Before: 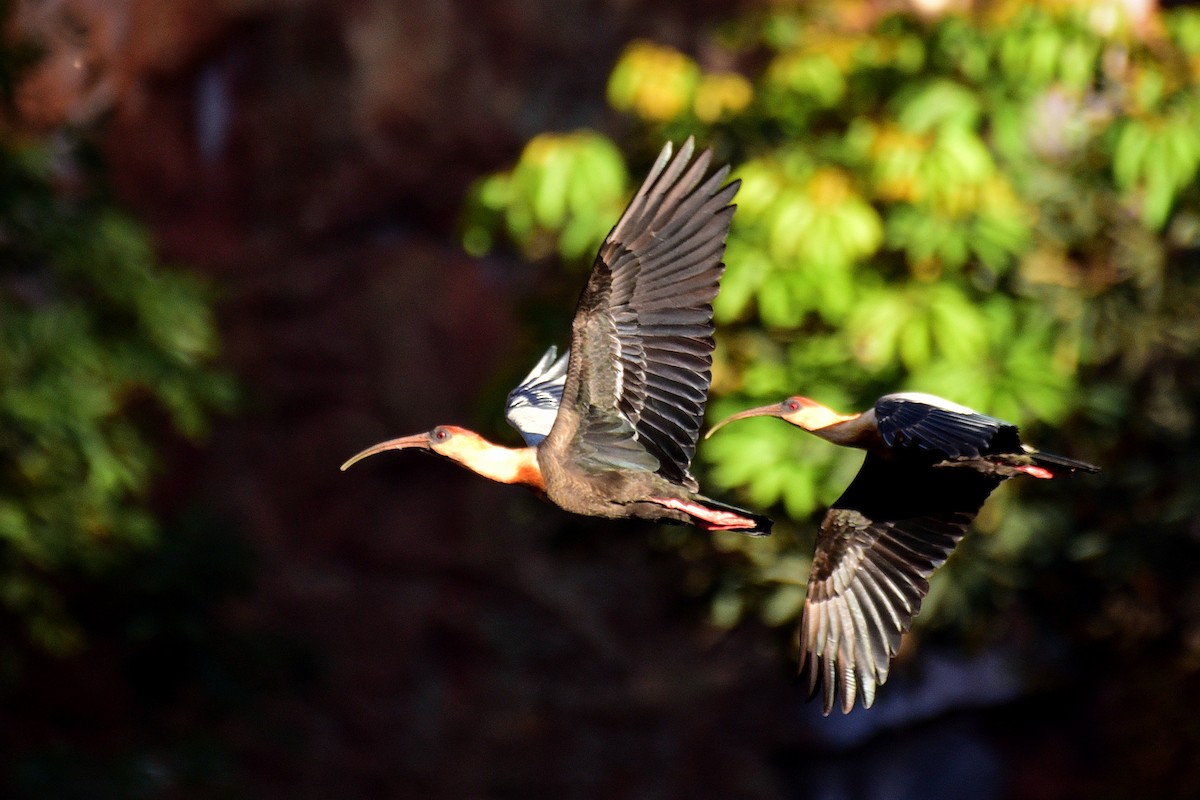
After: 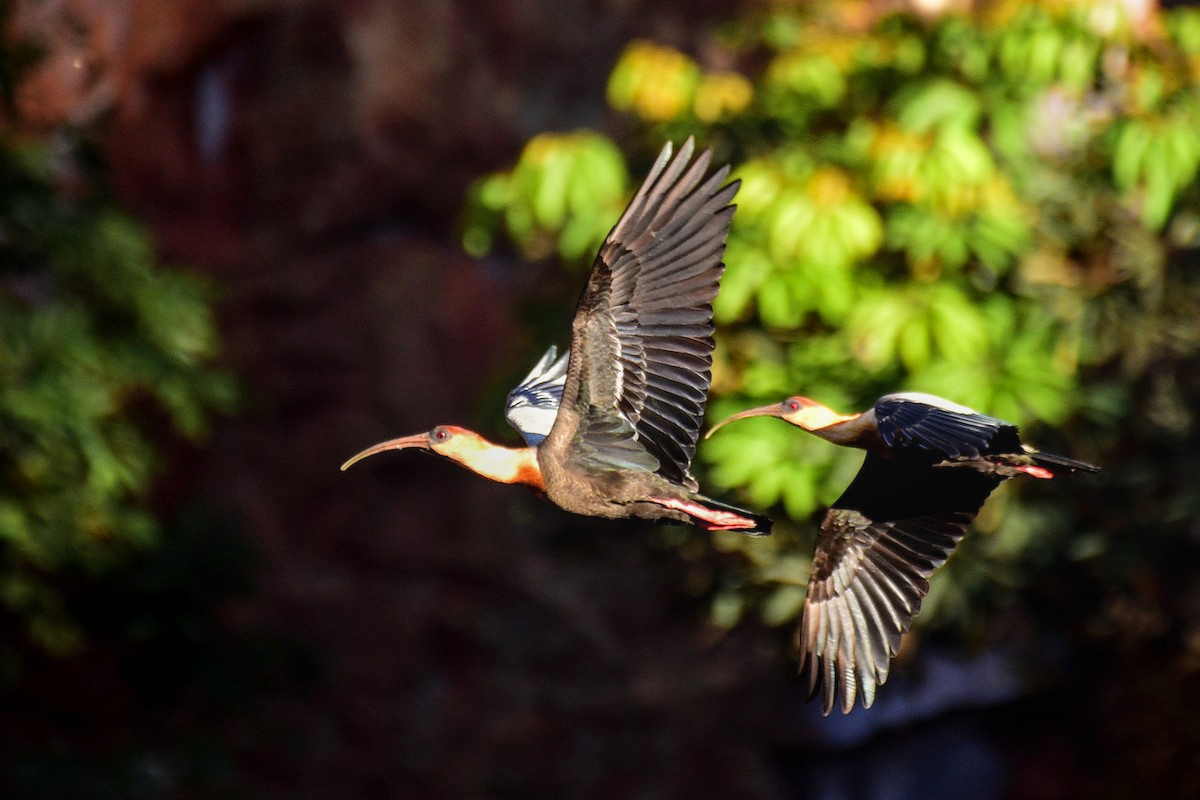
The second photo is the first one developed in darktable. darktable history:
local contrast: detail 110%
exposure: exposure 0.078 EV, compensate highlight preservation false
